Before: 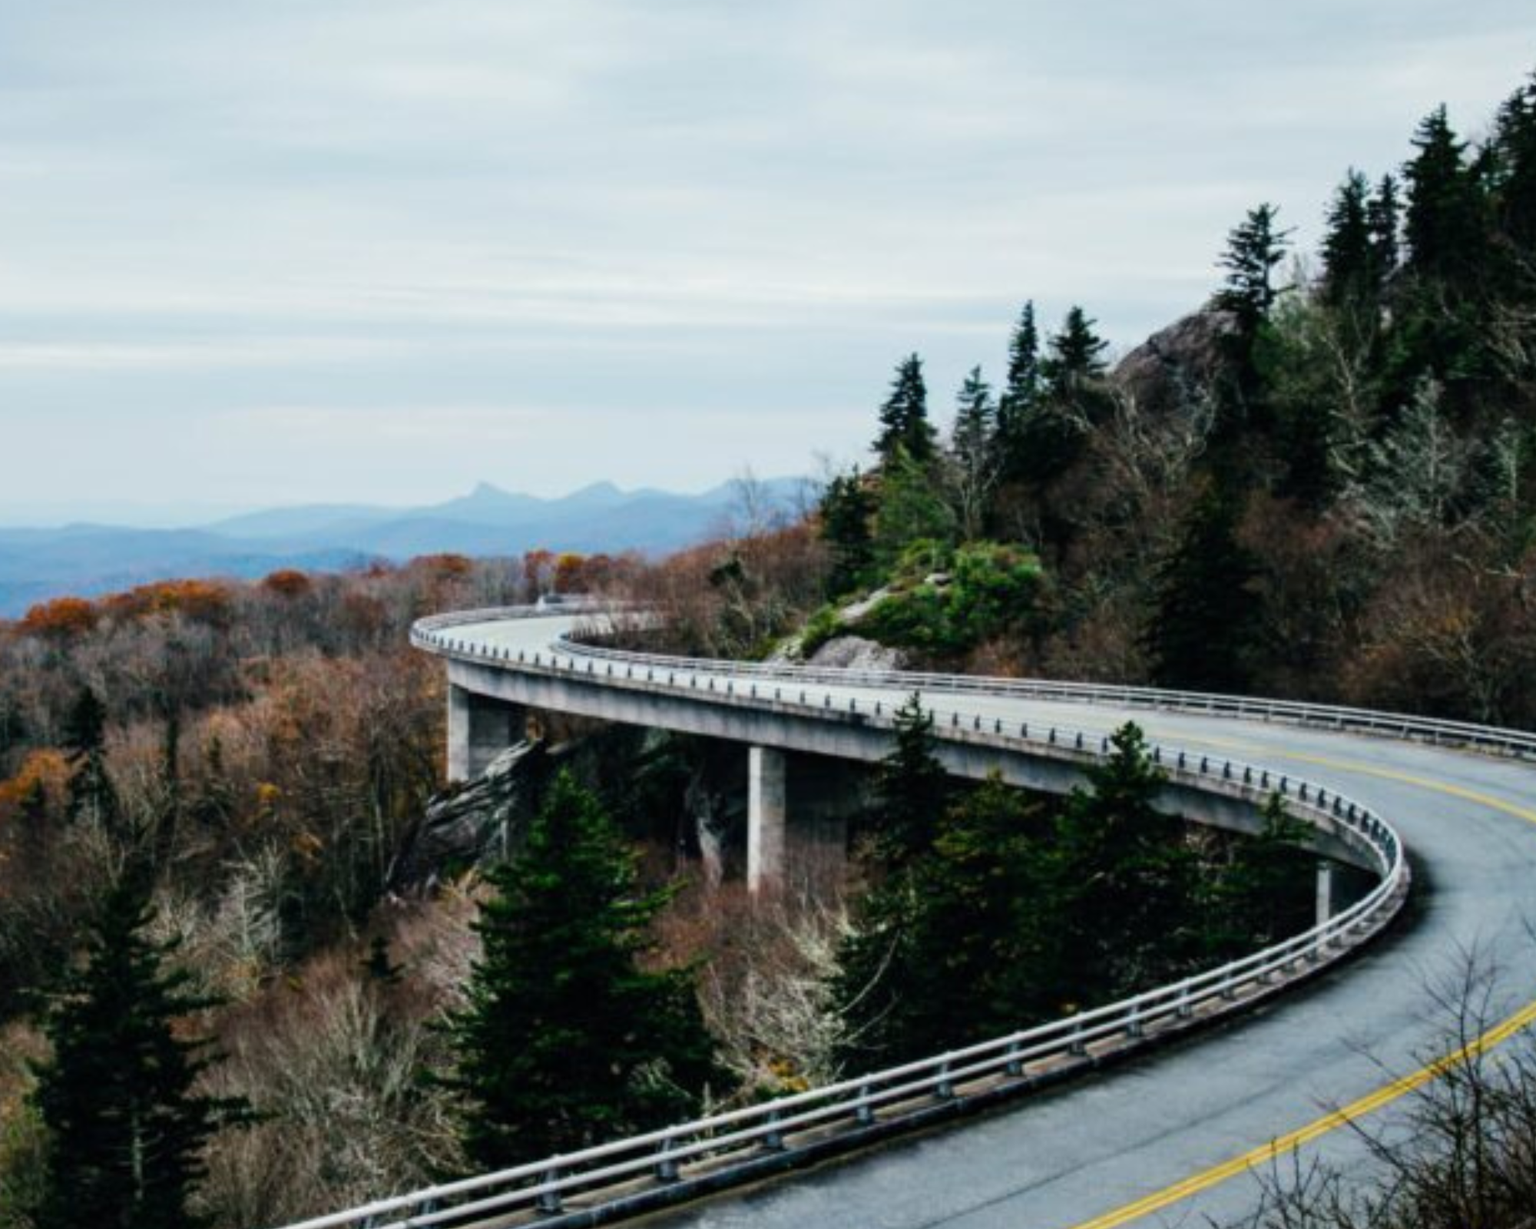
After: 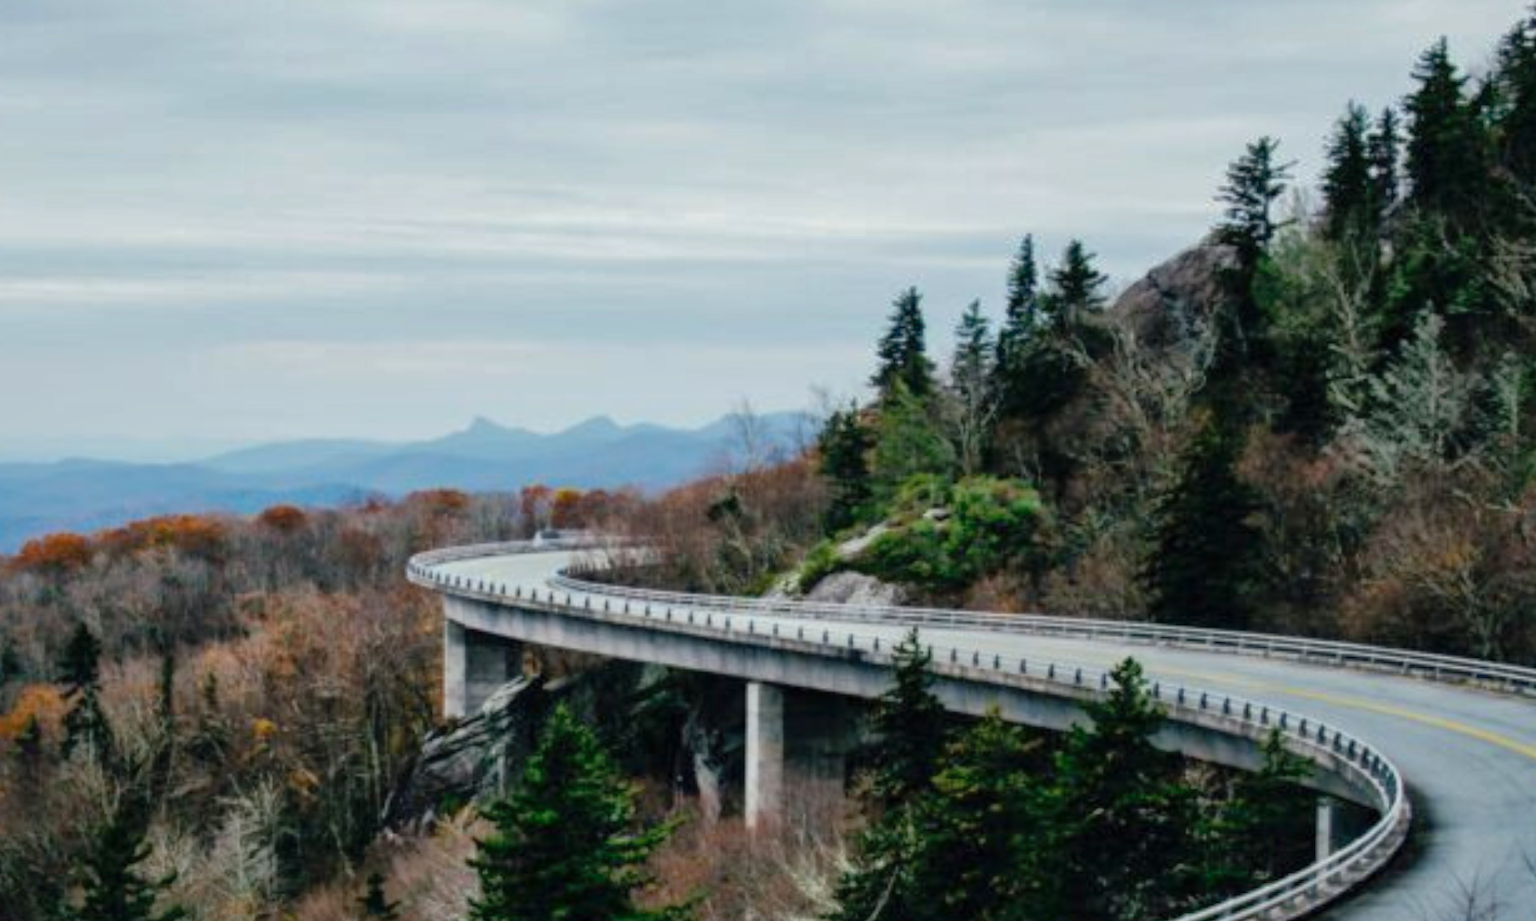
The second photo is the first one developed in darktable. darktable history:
crop: left 0.387%, top 5.469%, bottom 19.809%
shadows and highlights: on, module defaults
